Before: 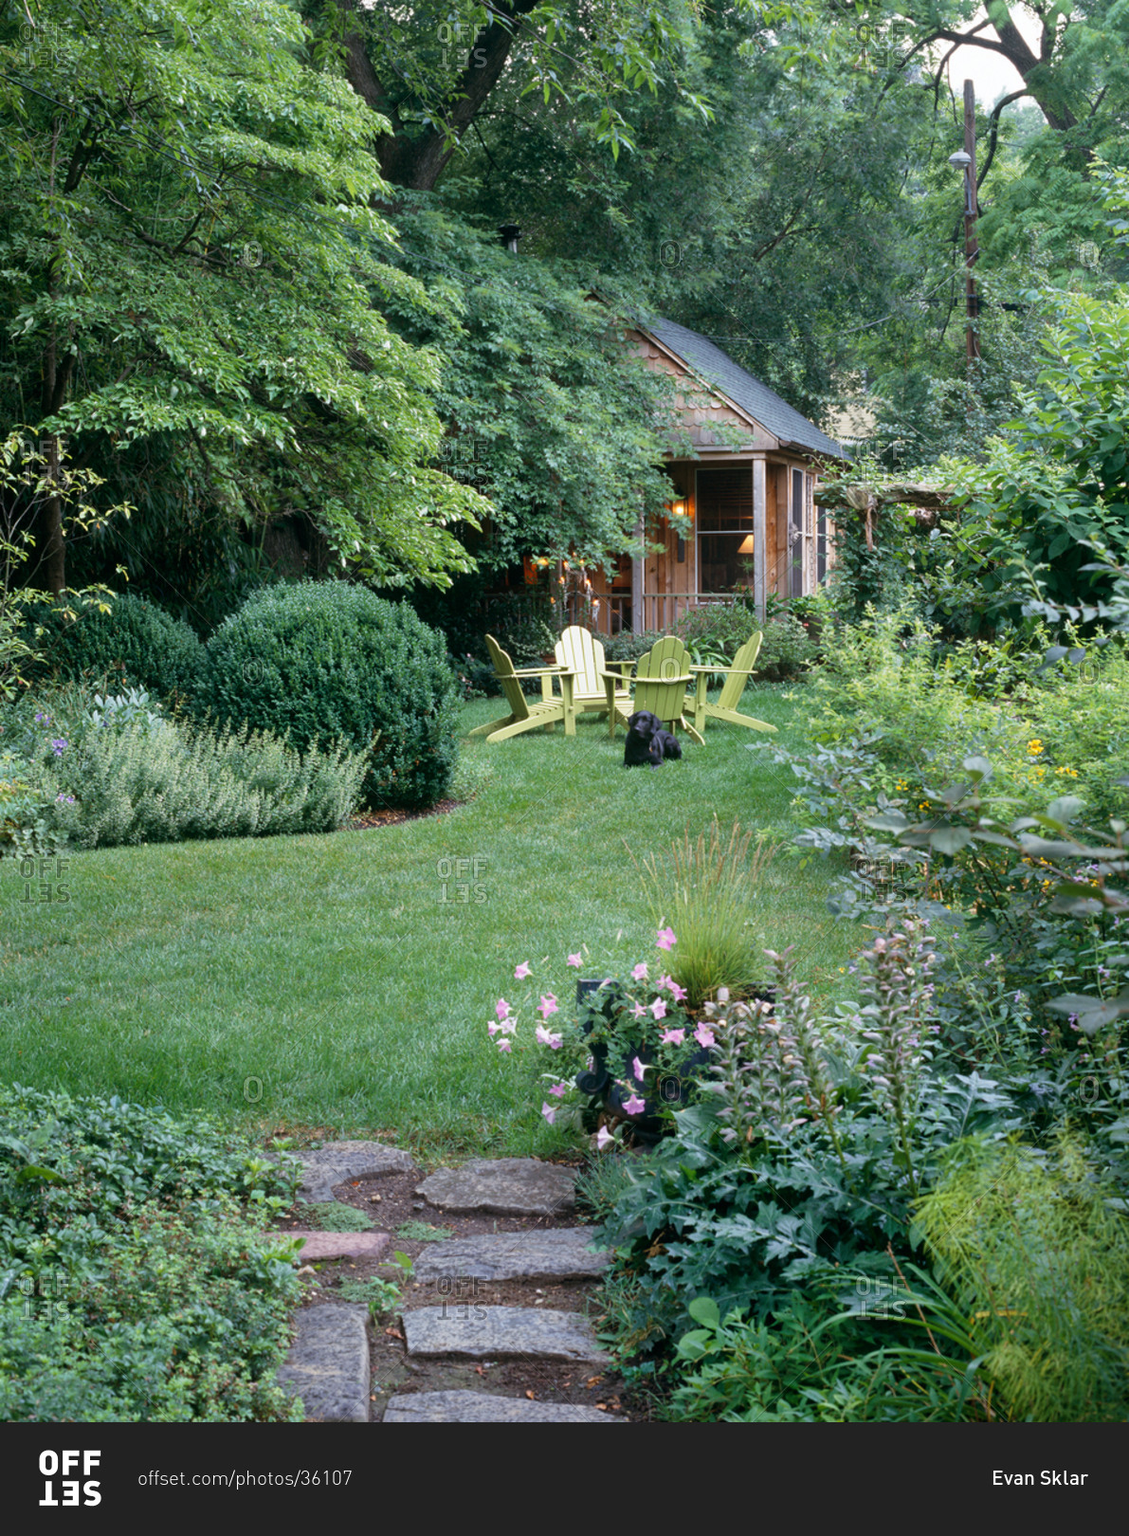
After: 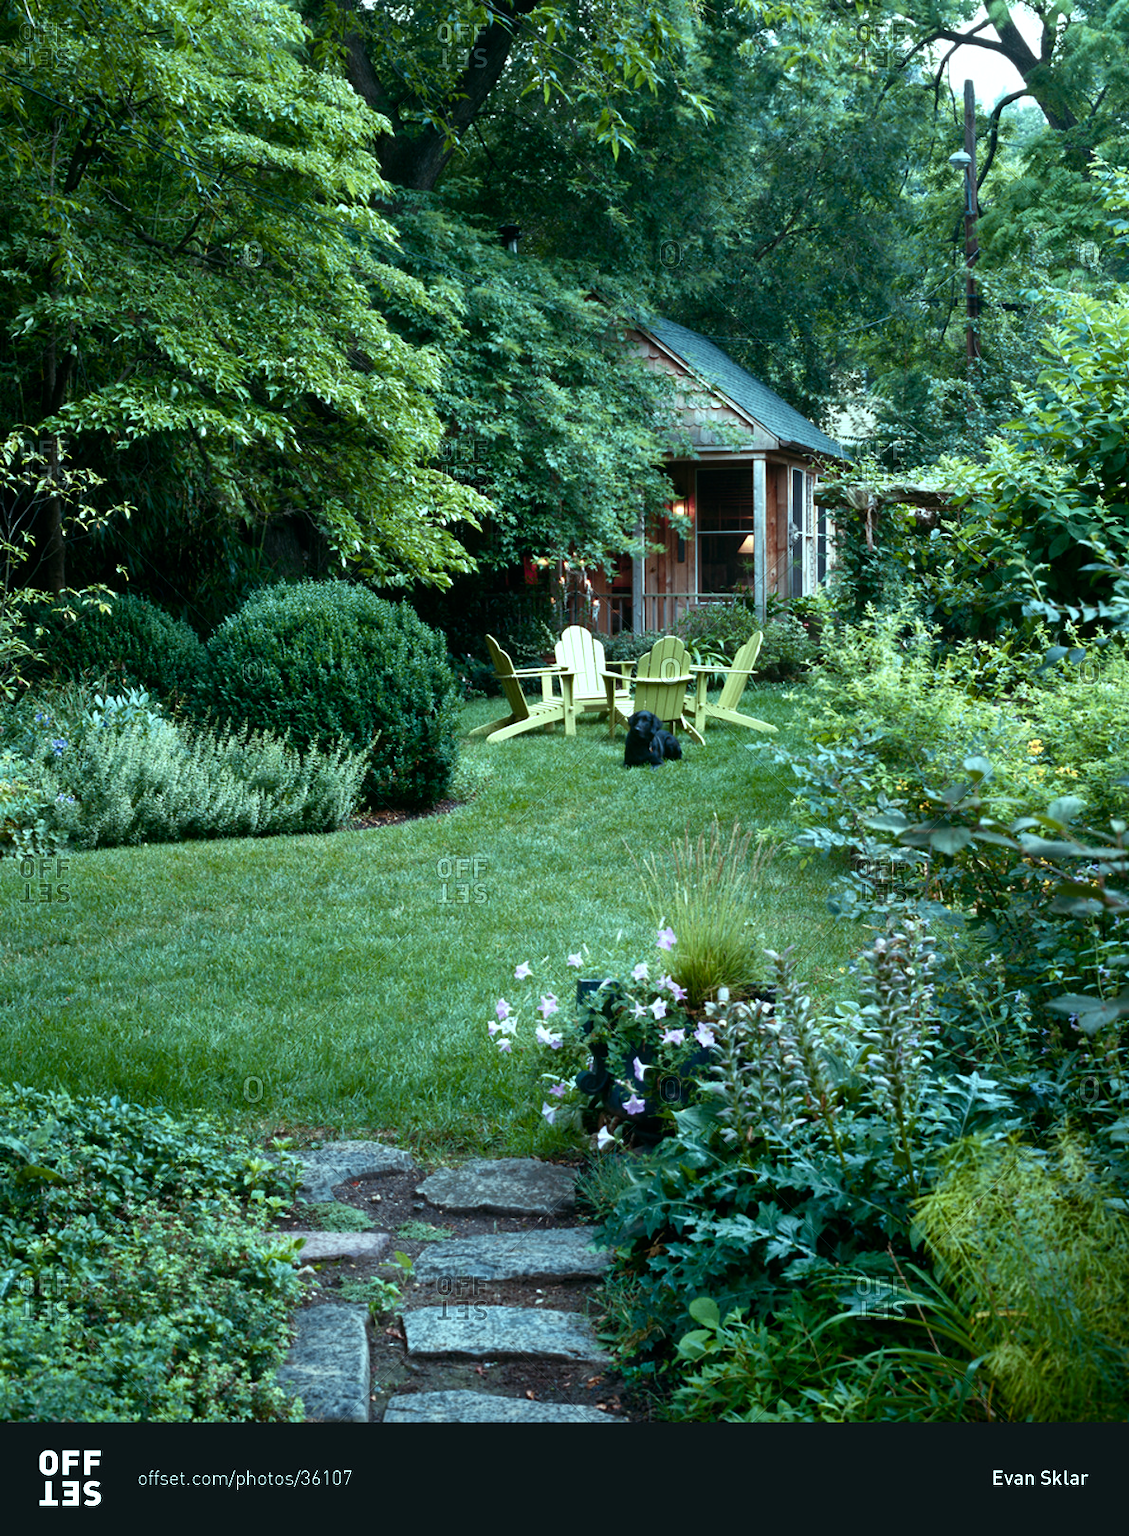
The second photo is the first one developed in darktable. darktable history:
color balance rgb: power › luminance -7.703%, power › chroma 1.087%, power › hue 215.95°, highlights gain › chroma 5.249%, highlights gain › hue 194.88°, perceptual saturation grading › global saturation 20%, perceptual saturation grading › highlights -50.352%, perceptual saturation grading › shadows 30.989%, hue shift -12.82°, perceptual brilliance grading › highlights 14.483%, perceptual brilliance grading › mid-tones -5.34%, perceptual brilliance grading › shadows -27.467%
